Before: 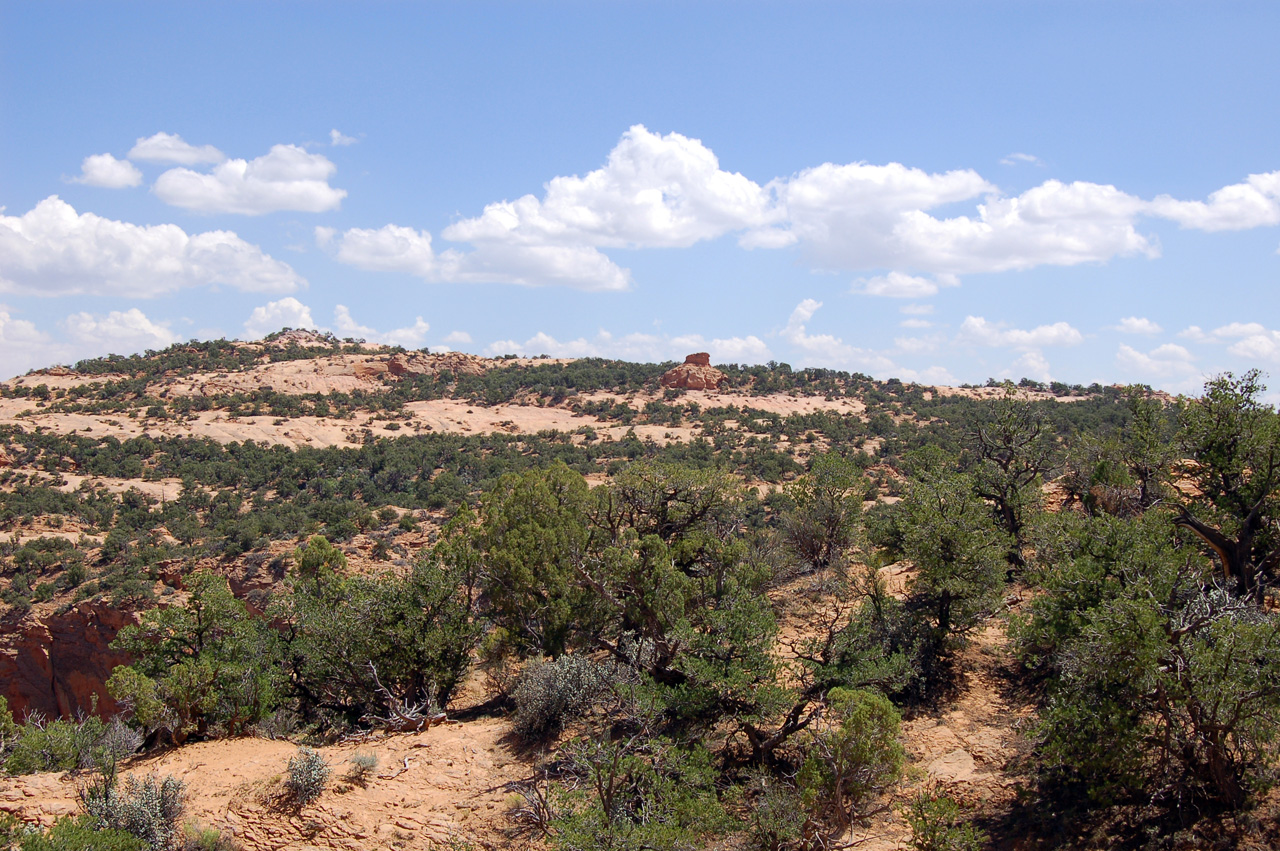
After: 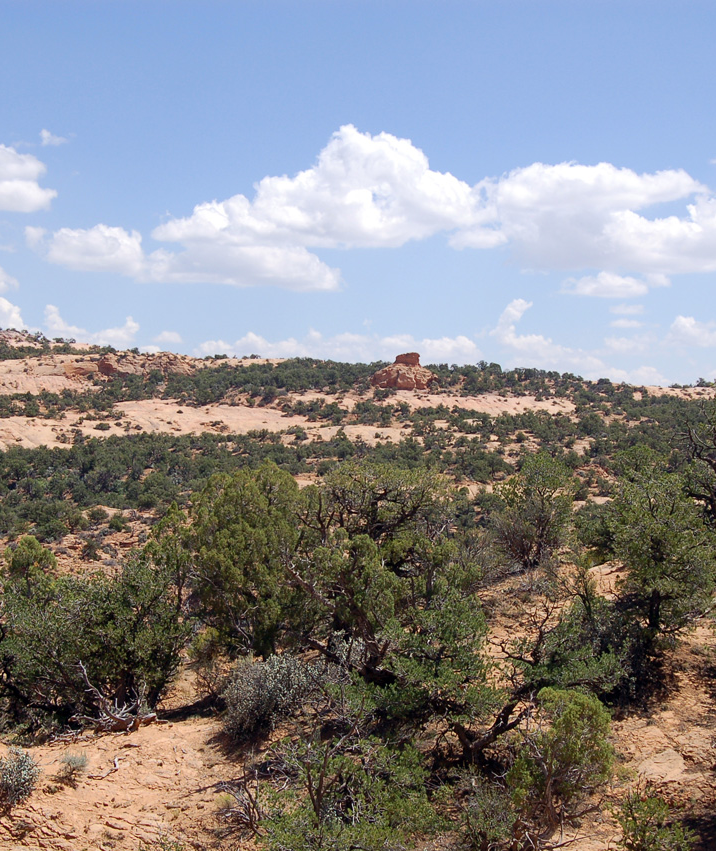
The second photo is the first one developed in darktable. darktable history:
crop and rotate: left 22.71%, right 21.343%
contrast brightness saturation: saturation -0.069
